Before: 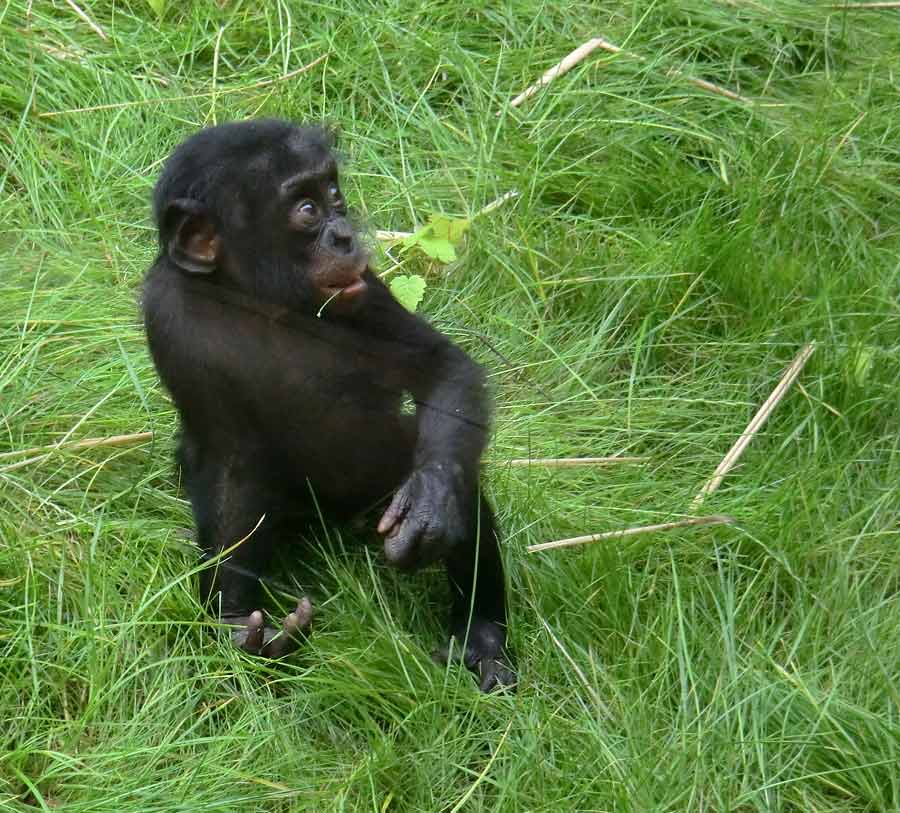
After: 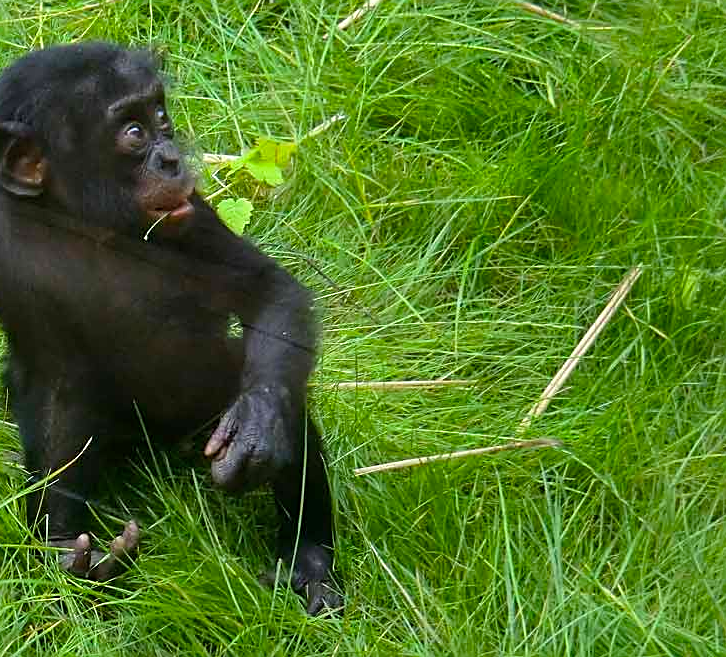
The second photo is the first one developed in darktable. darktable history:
sharpen: on, module defaults
crop: left 19.226%, top 9.486%, right 0%, bottom 9.702%
color balance rgb: perceptual saturation grading › global saturation 25.164%, global vibrance 20%
